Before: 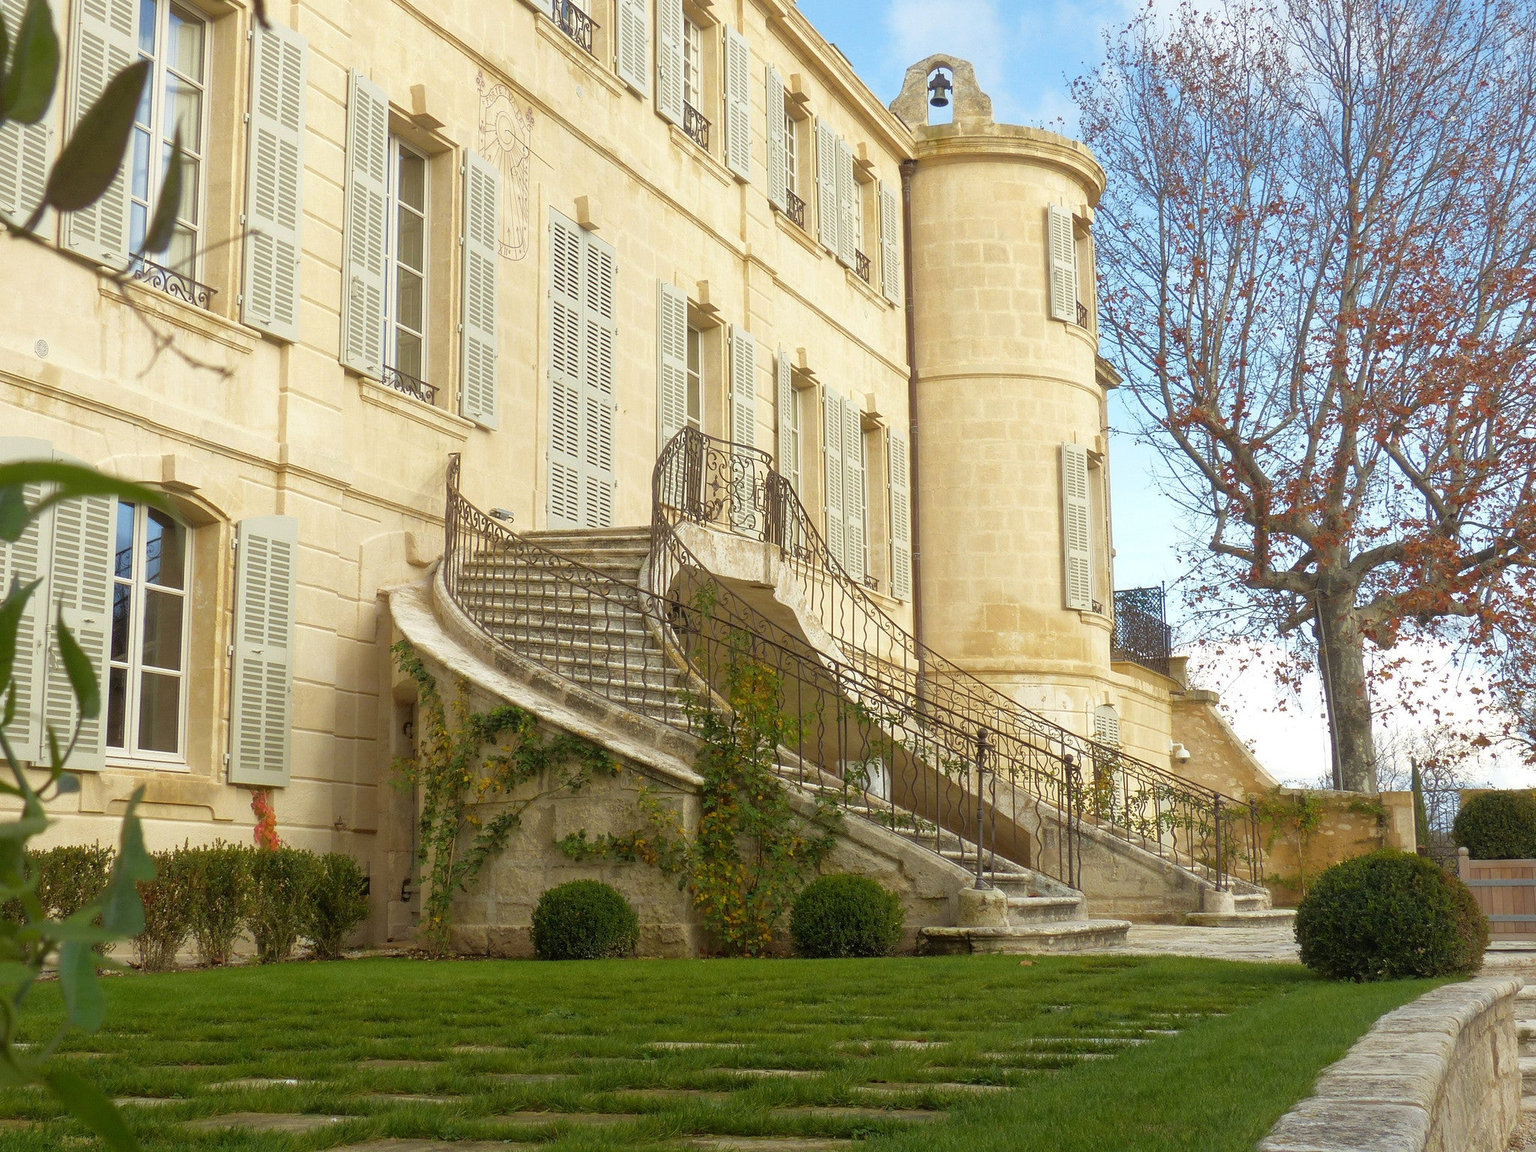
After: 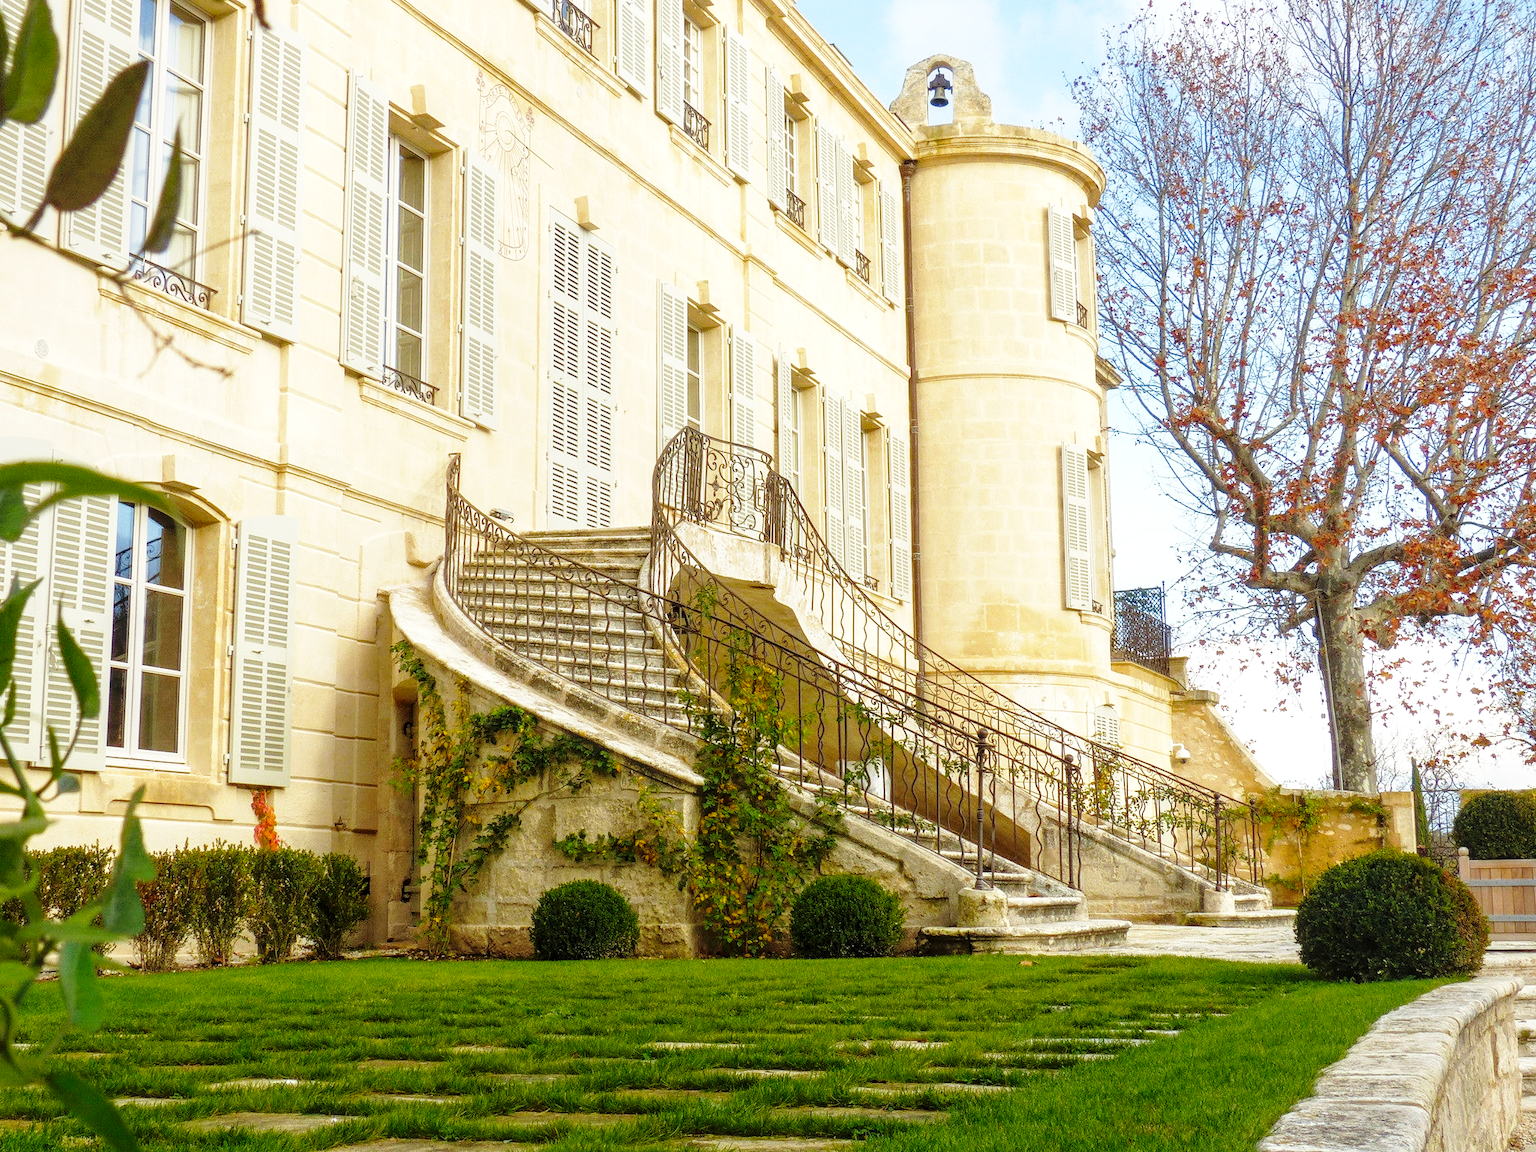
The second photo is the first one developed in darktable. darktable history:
local contrast: on, module defaults
base curve: curves: ch0 [(0, 0) (0.04, 0.03) (0.133, 0.232) (0.448, 0.748) (0.843, 0.968) (1, 1)], preserve colors none
